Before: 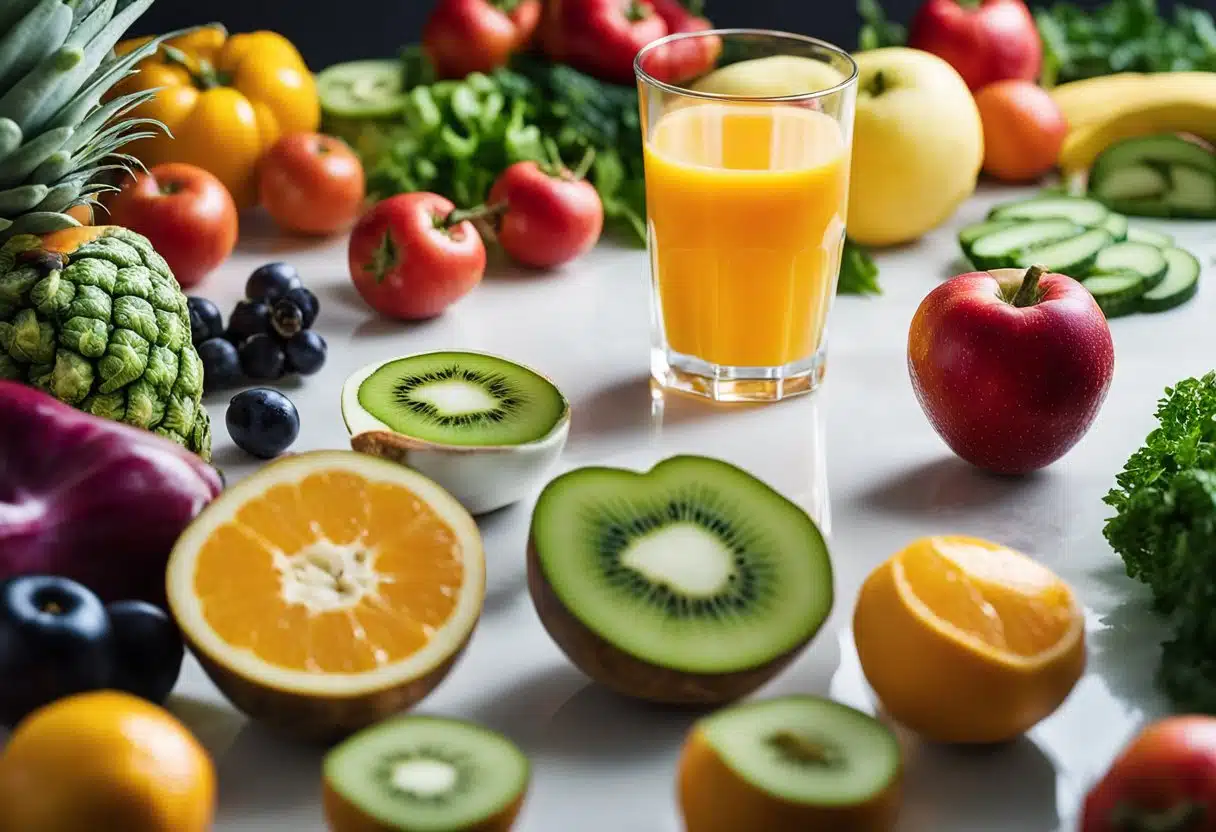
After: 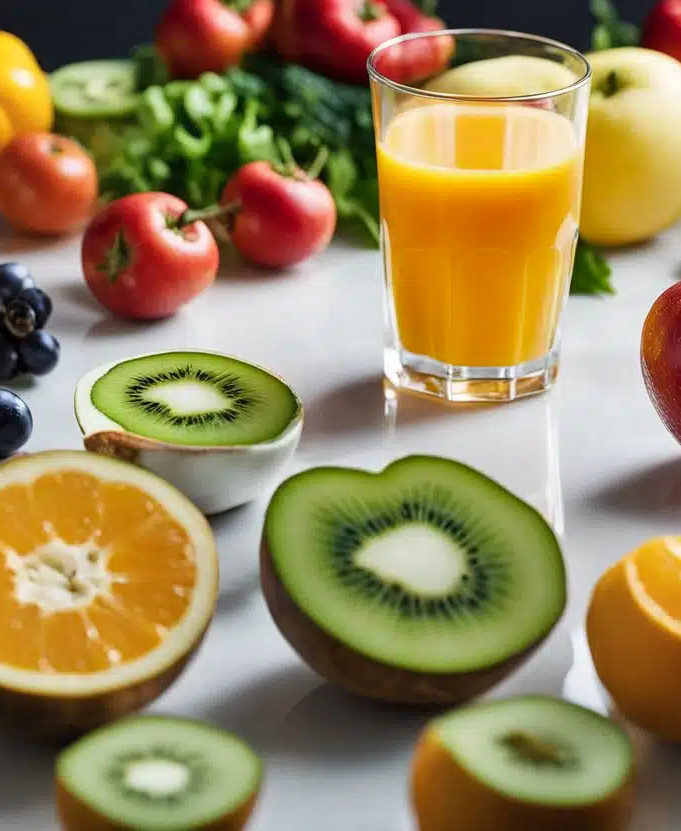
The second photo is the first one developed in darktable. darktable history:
crop: left 21.978%, right 21.999%, bottom 0.013%
shadows and highlights: low approximation 0.01, soften with gaussian
